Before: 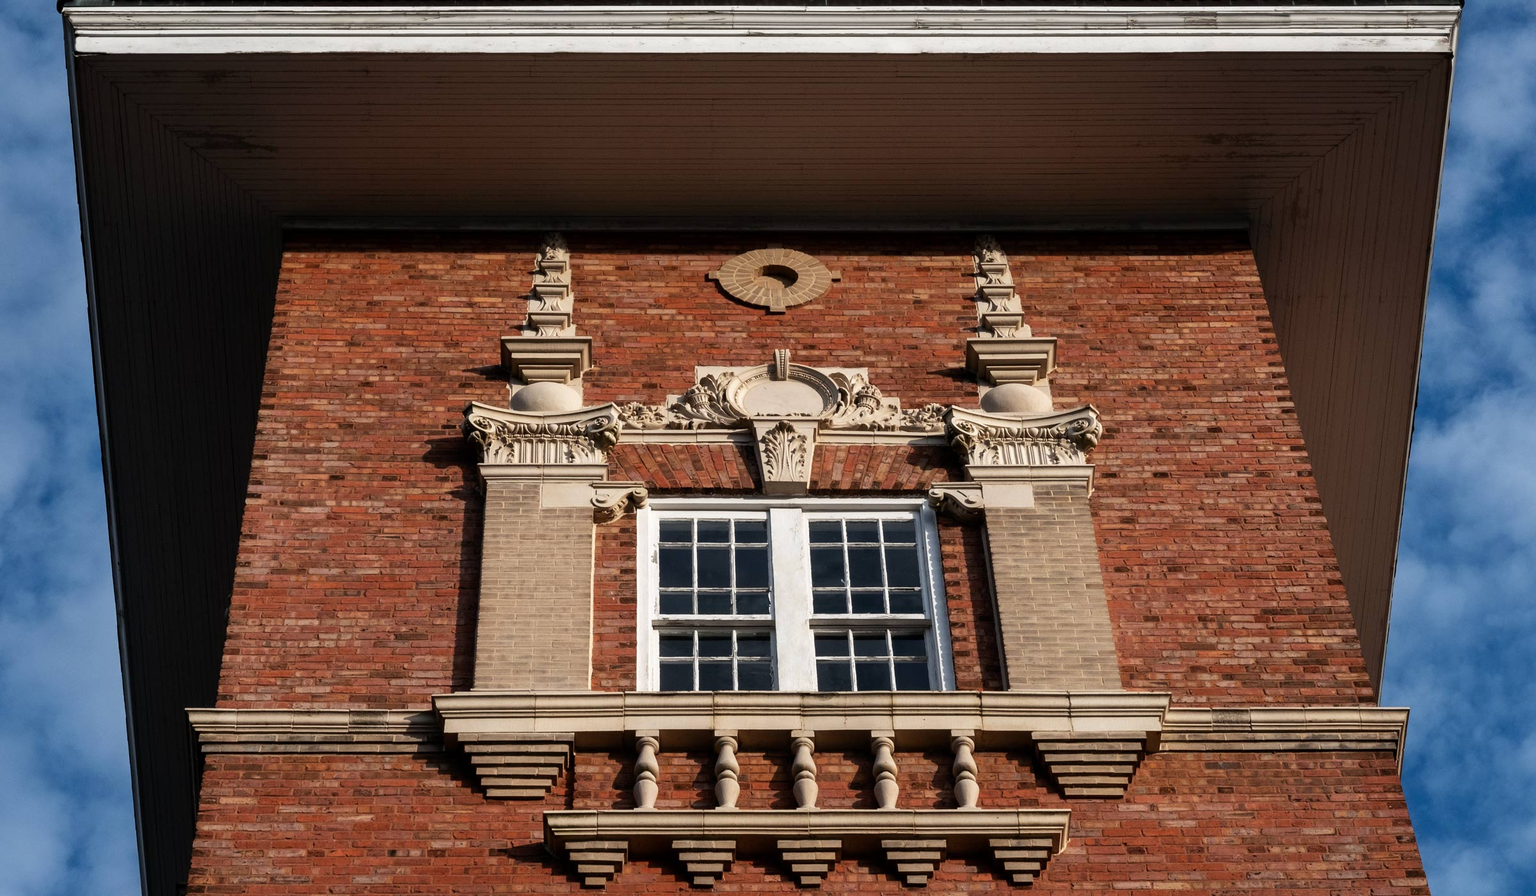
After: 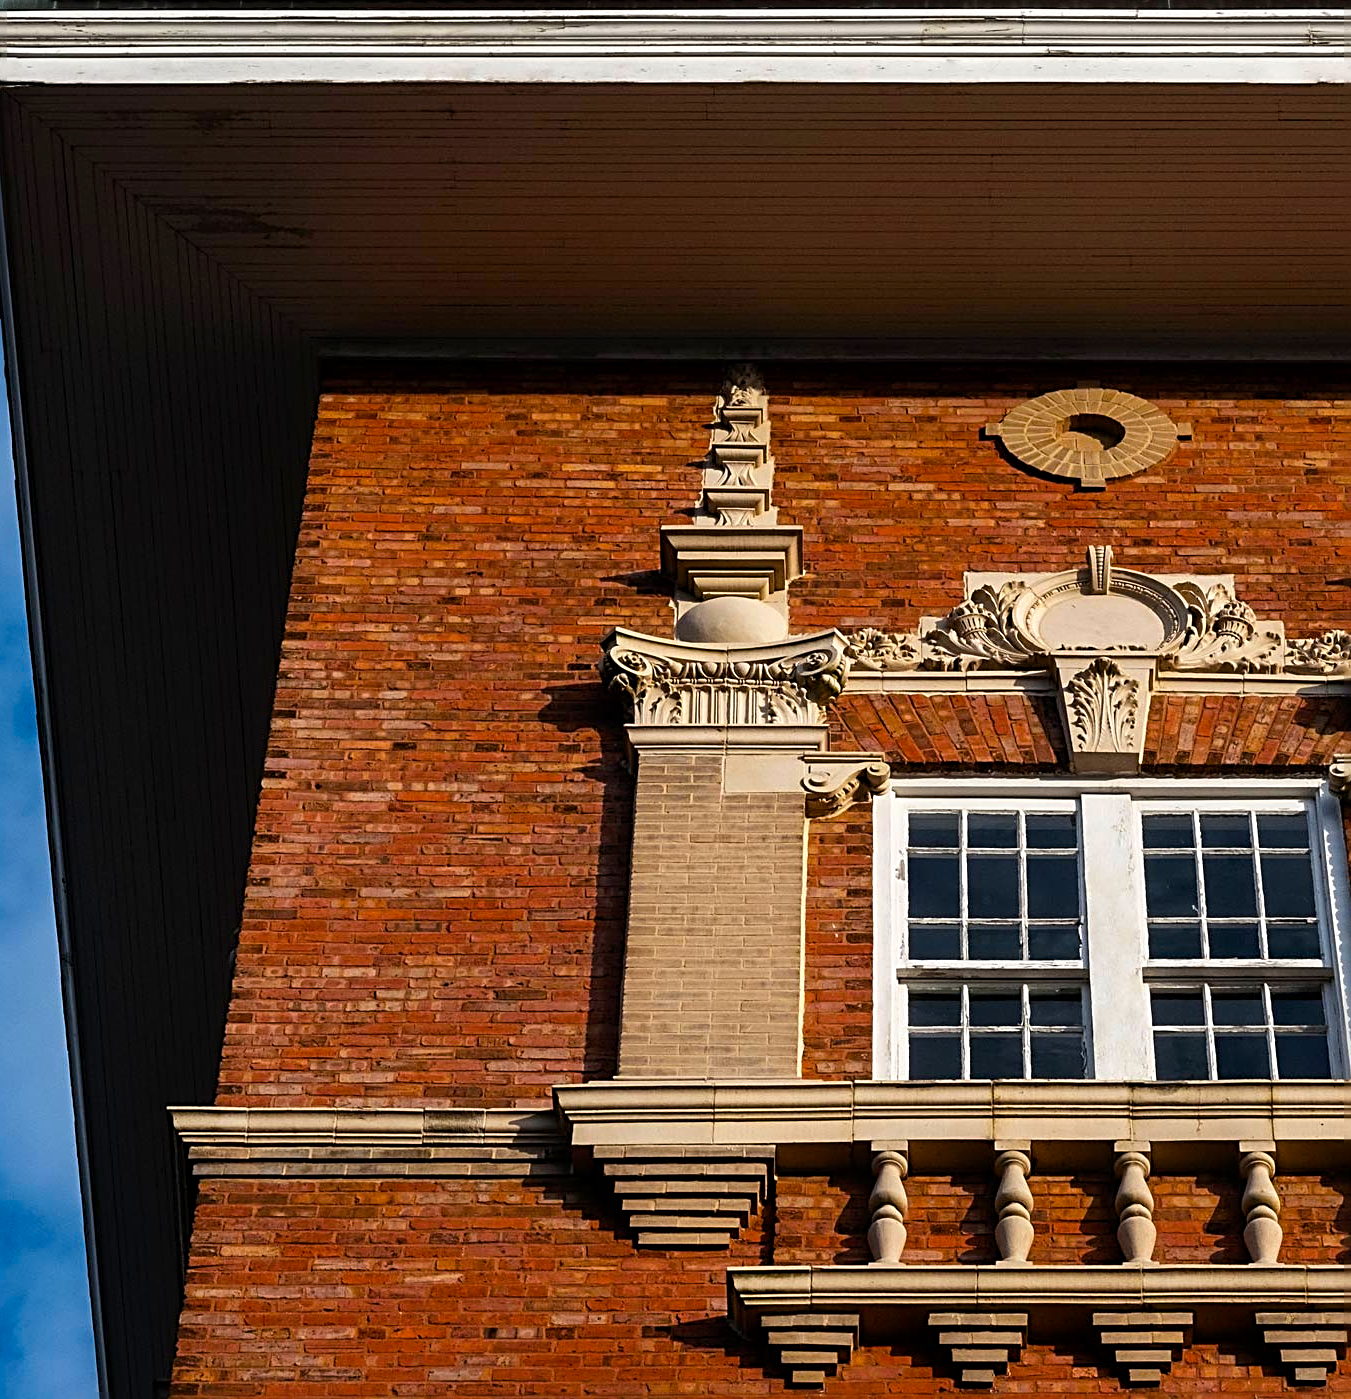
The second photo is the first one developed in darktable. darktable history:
crop: left 5.114%, right 38.589%
color balance rgb: linear chroma grading › global chroma 15%, perceptual saturation grading › global saturation 30%
sharpen: radius 2.676, amount 0.669
